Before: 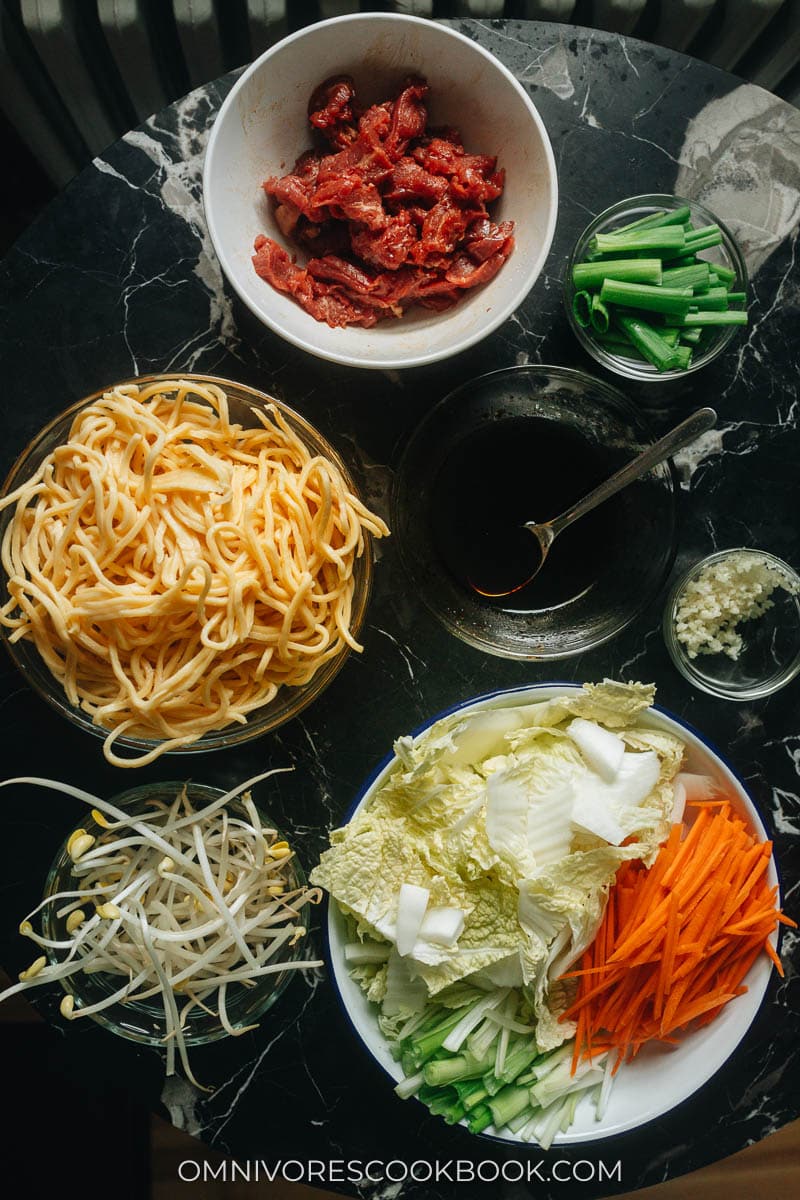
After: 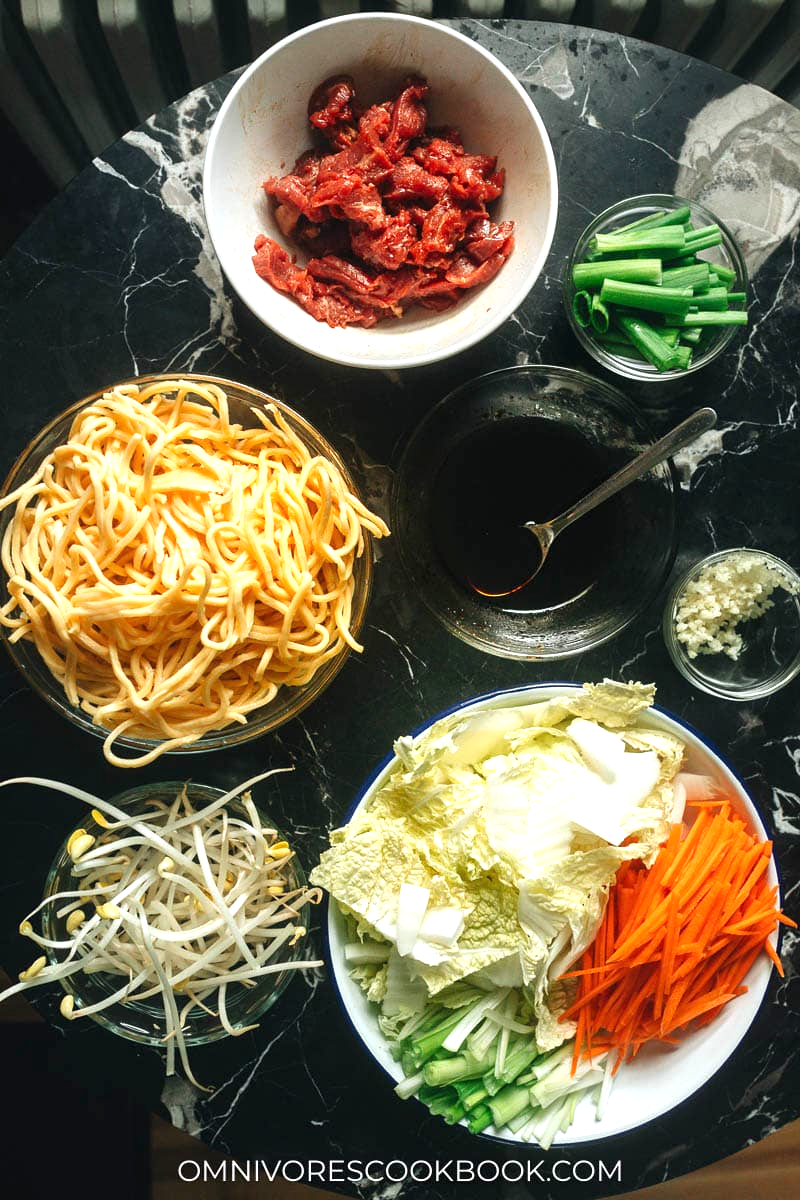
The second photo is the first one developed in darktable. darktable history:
exposure: exposure 0.805 EV, compensate exposure bias true, compensate highlight preservation false
